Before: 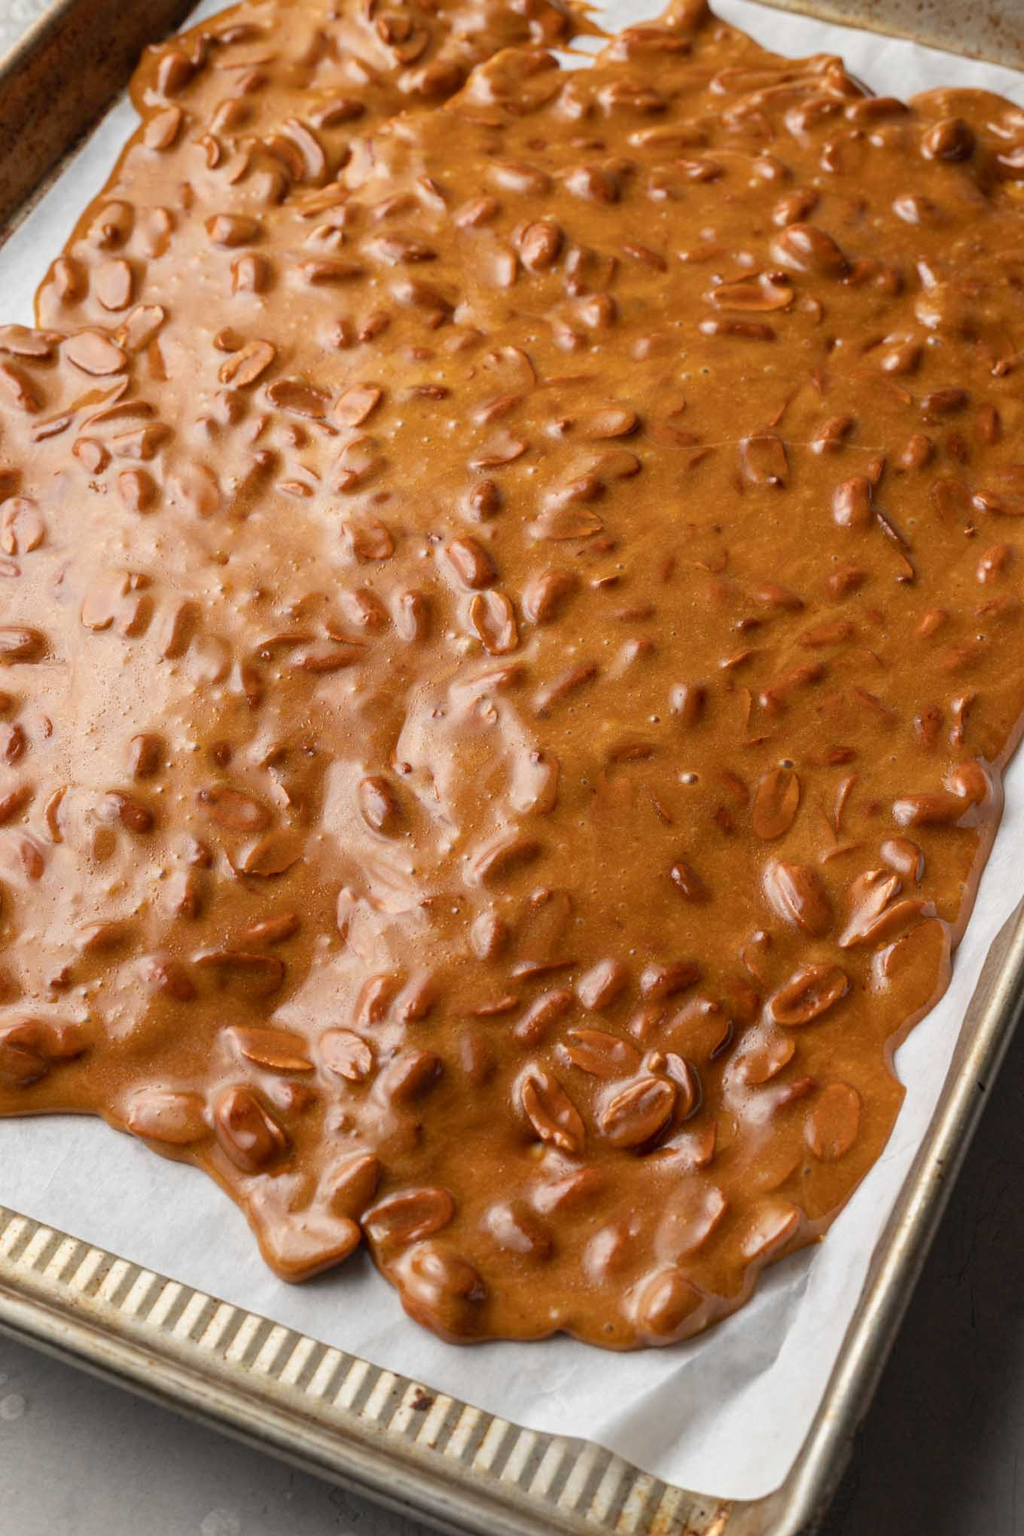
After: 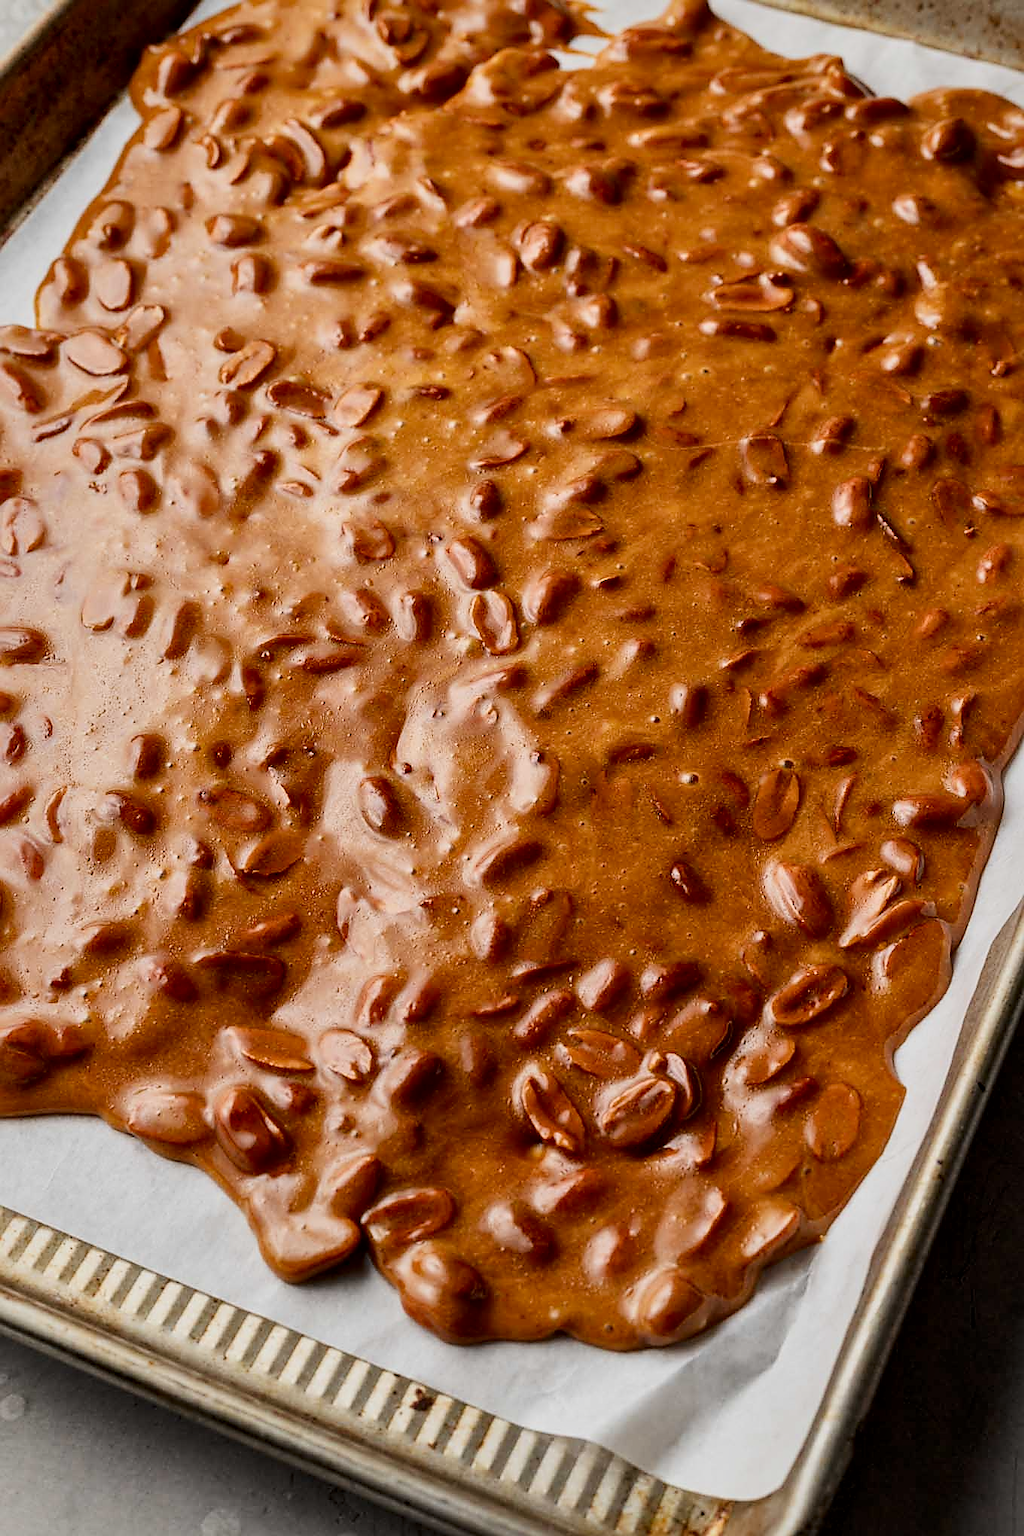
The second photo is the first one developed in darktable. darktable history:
sharpen: radius 1.385, amount 1.235, threshold 0.768
filmic rgb: black relative exposure -7.65 EV, white relative exposure 4.56 EV, hardness 3.61
color correction: highlights b* -0.057, saturation 0.993
local contrast: mode bilateral grid, contrast 25, coarseness 59, detail 151%, midtone range 0.2
contrast brightness saturation: contrast 0.128, brightness -0.049, saturation 0.158
